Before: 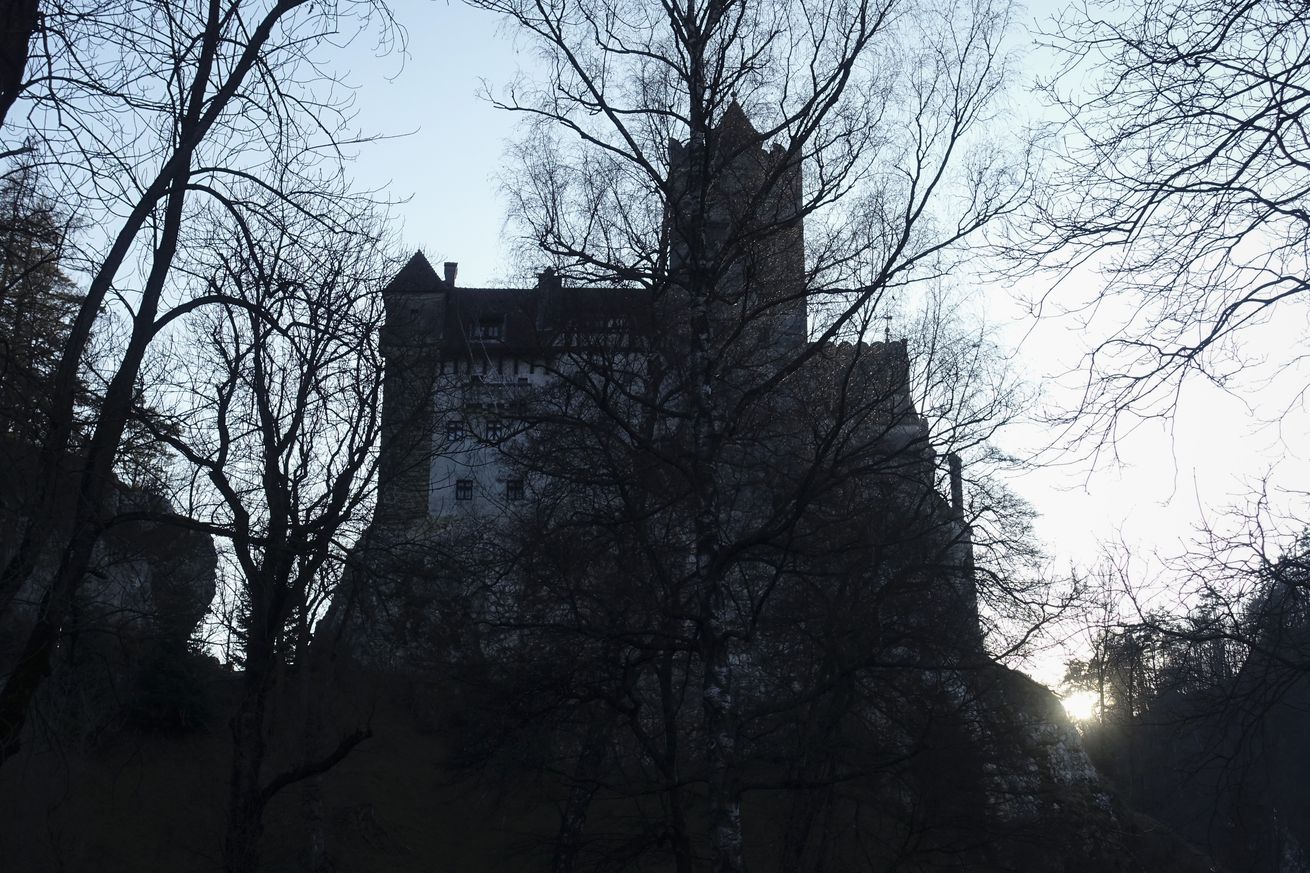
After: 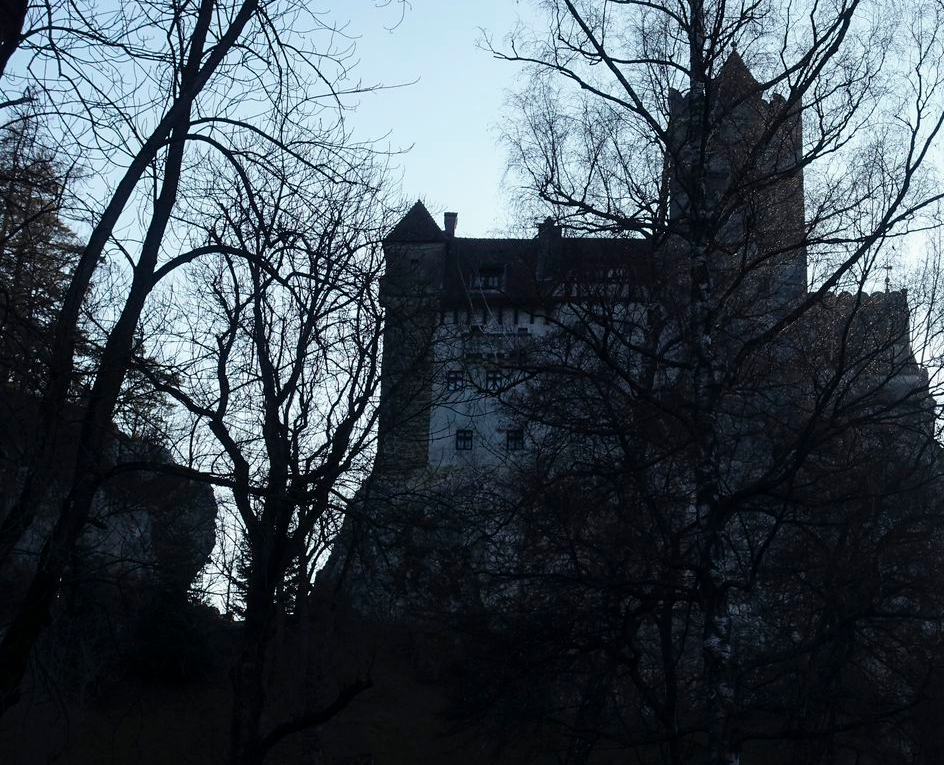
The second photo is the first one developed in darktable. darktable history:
white balance: emerald 1
crop: top 5.803%, right 27.864%, bottom 5.804%
